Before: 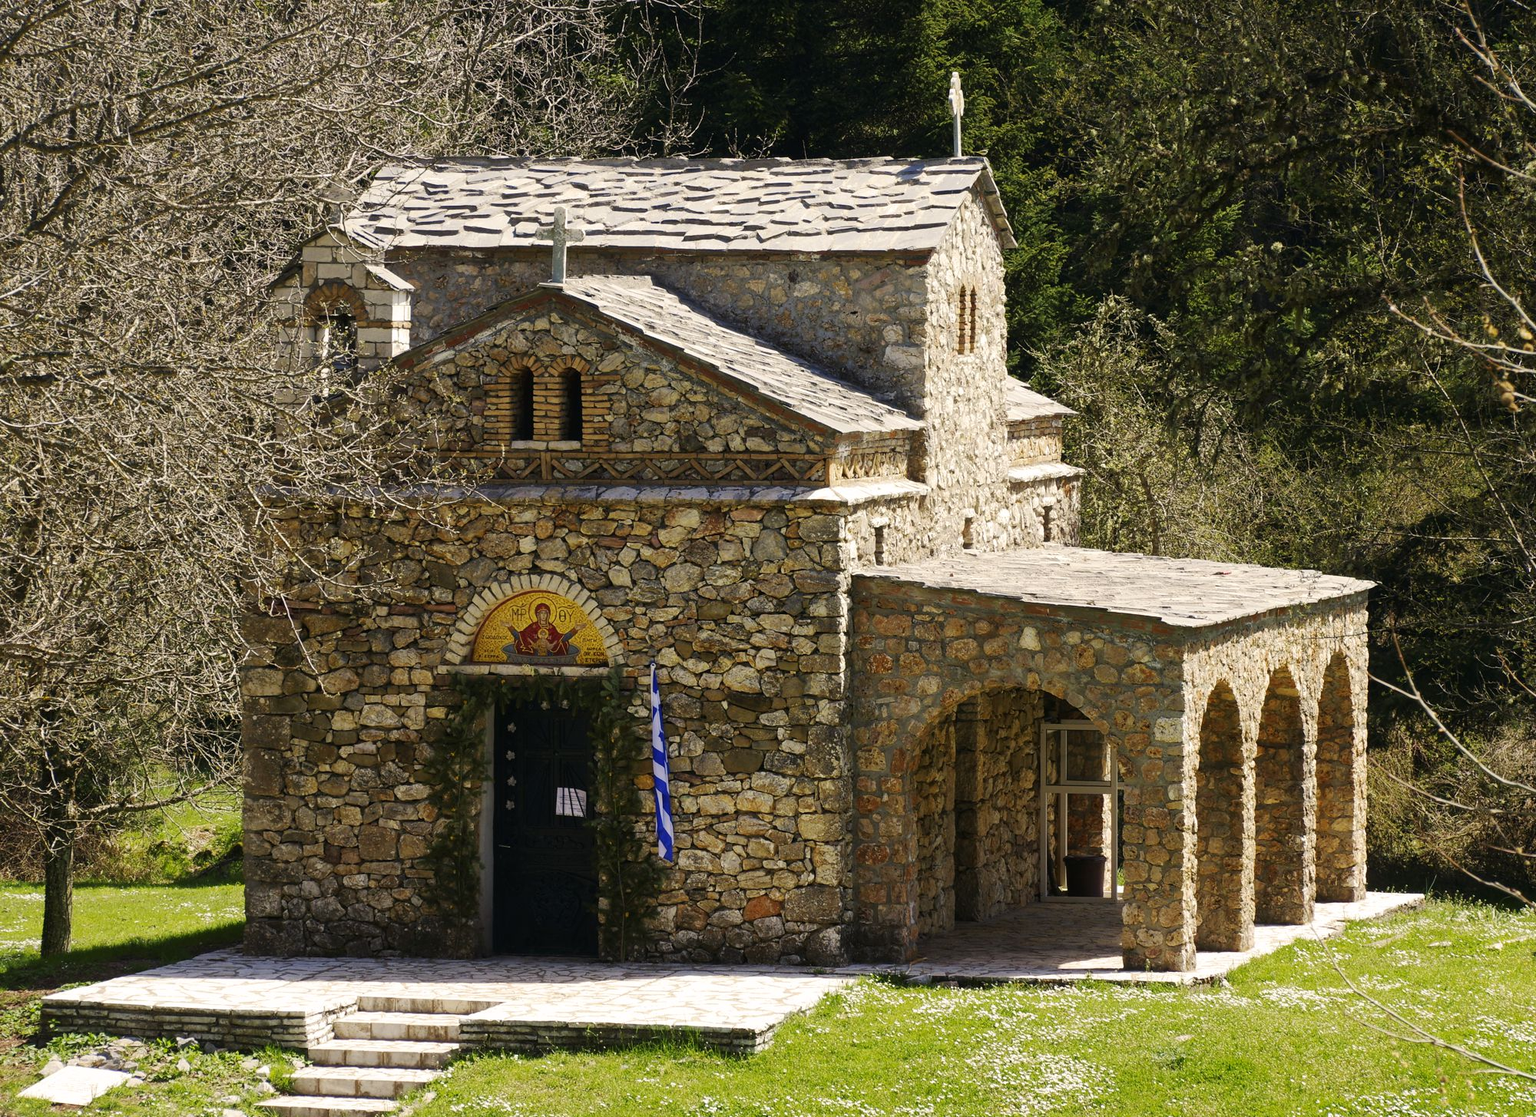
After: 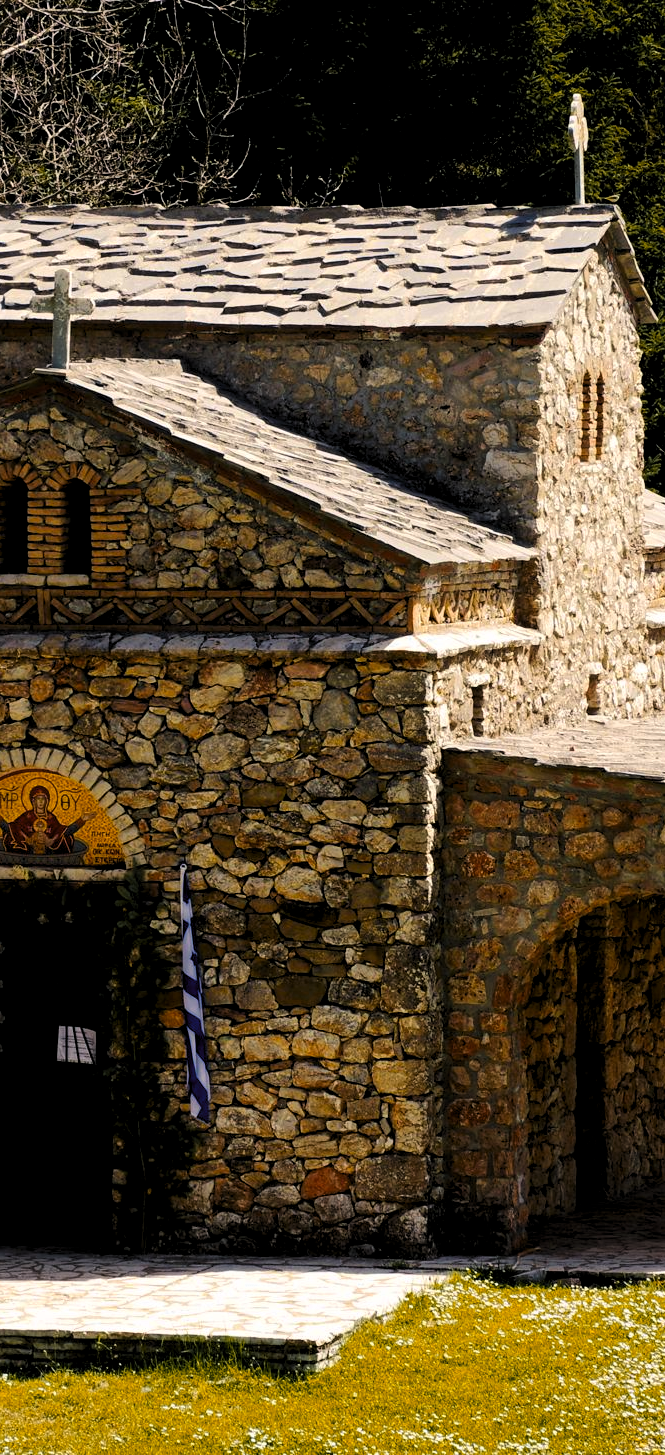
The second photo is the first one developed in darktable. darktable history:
color zones: curves: ch0 [(0, 0.499) (0.143, 0.5) (0.286, 0.5) (0.429, 0.476) (0.571, 0.284) (0.714, 0.243) (0.857, 0.449) (1, 0.499)]; ch1 [(0, 0.532) (0.143, 0.645) (0.286, 0.696) (0.429, 0.211) (0.571, 0.504) (0.714, 0.493) (0.857, 0.495) (1, 0.532)]; ch2 [(0, 0.5) (0.143, 0.5) (0.286, 0.427) (0.429, 0.324) (0.571, 0.5) (0.714, 0.5) (0.857, 0.5) (1, 0.5)]
levels: levels [0.116, 0.574, 1]
crop: left 33.36%, right 33.36%
